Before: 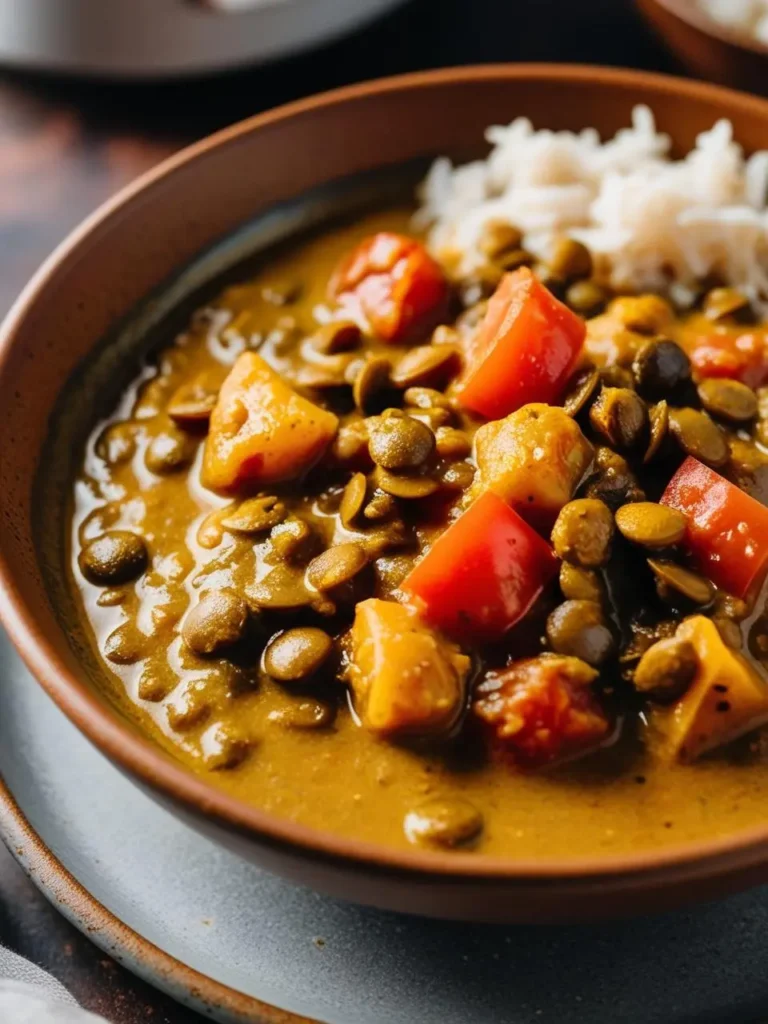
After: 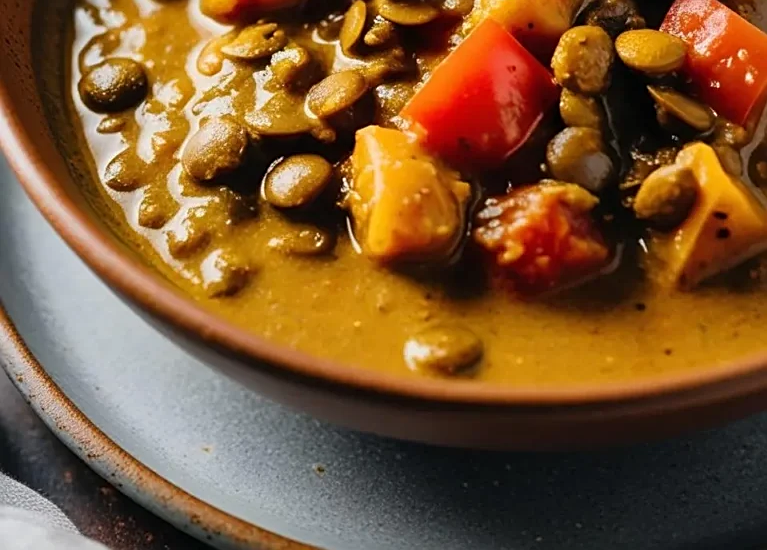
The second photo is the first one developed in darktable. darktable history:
crop and rotate: top 46.245%, right 0.104%
sharpen: on, module defaults
